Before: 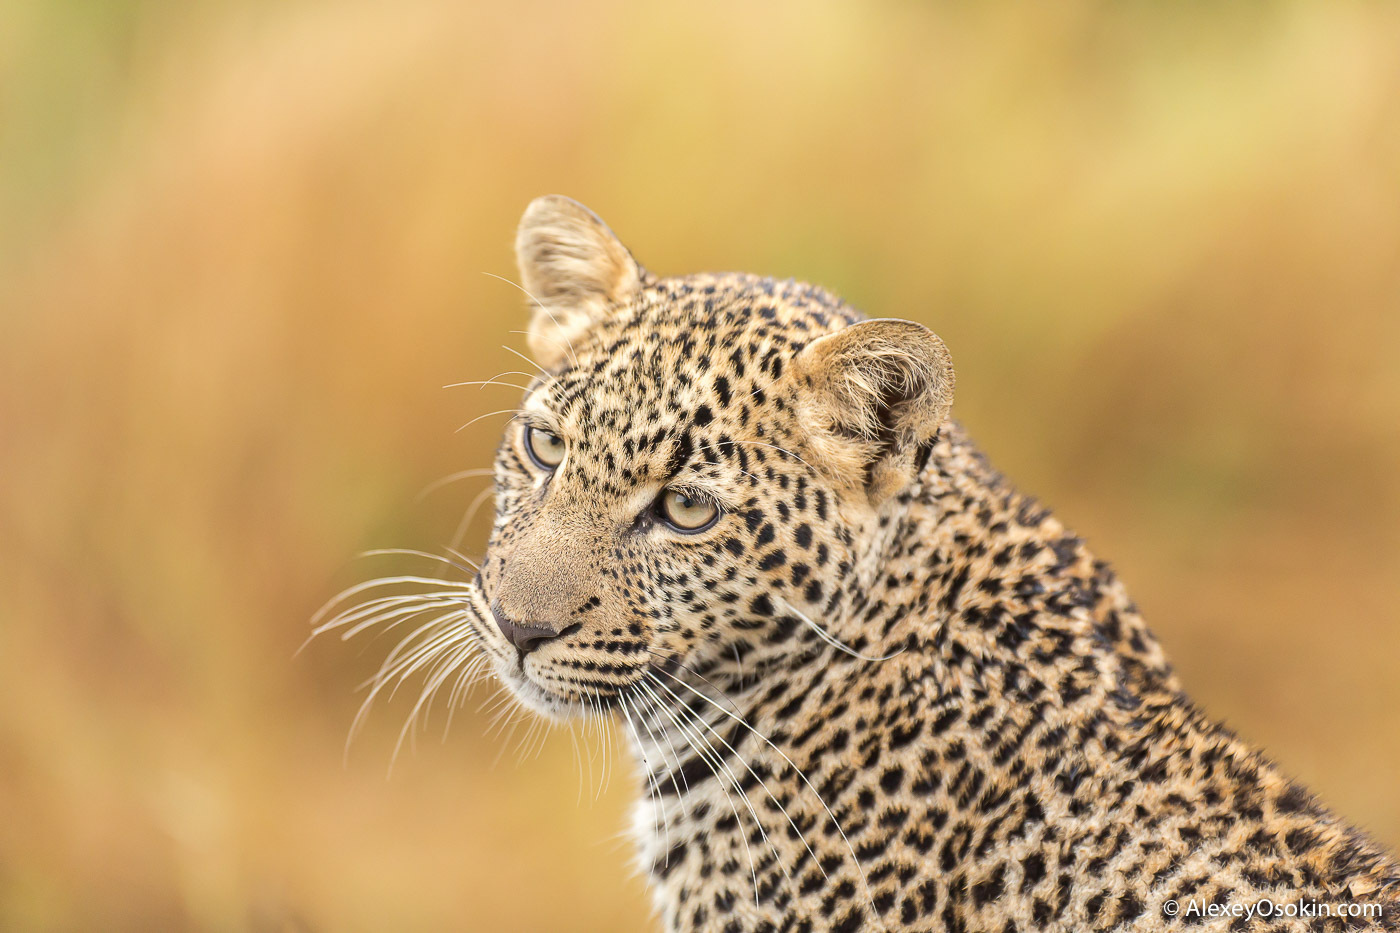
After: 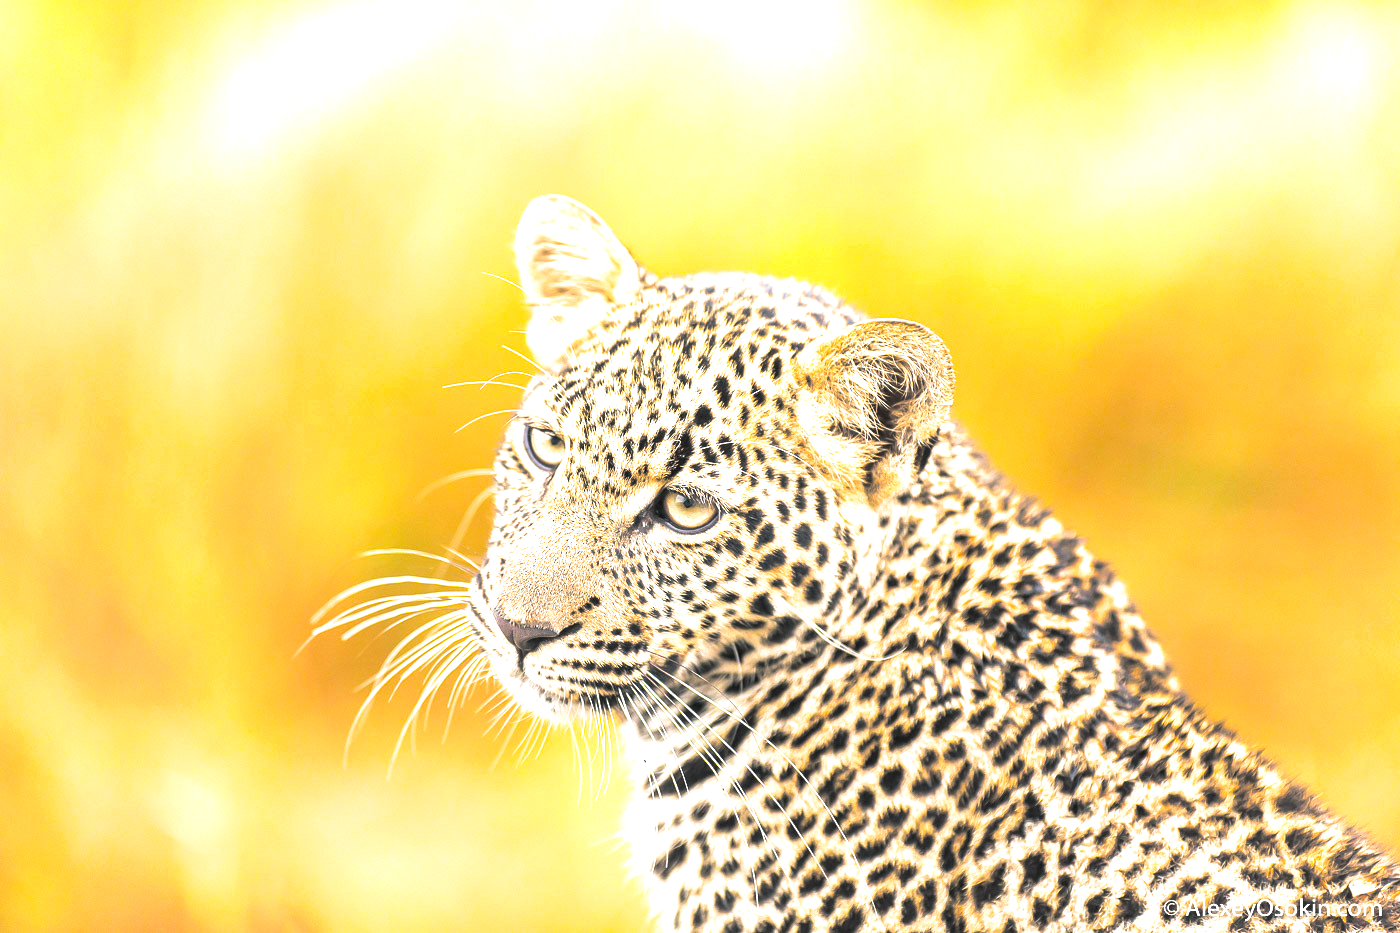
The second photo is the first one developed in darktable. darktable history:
exposure: black level correction 0, exposure 1.2 EV, compensate highlight preservation false
split-toning: shadows › hue 201.6°, shadows › saturation 0.16, highlights › hue 50.4°, highlights › saturation 0.2, balance -49.9
color balance rgb: perceptual saturation grading › global saturation 30%, global vibrance 10%
color zones: mix -62.47%
